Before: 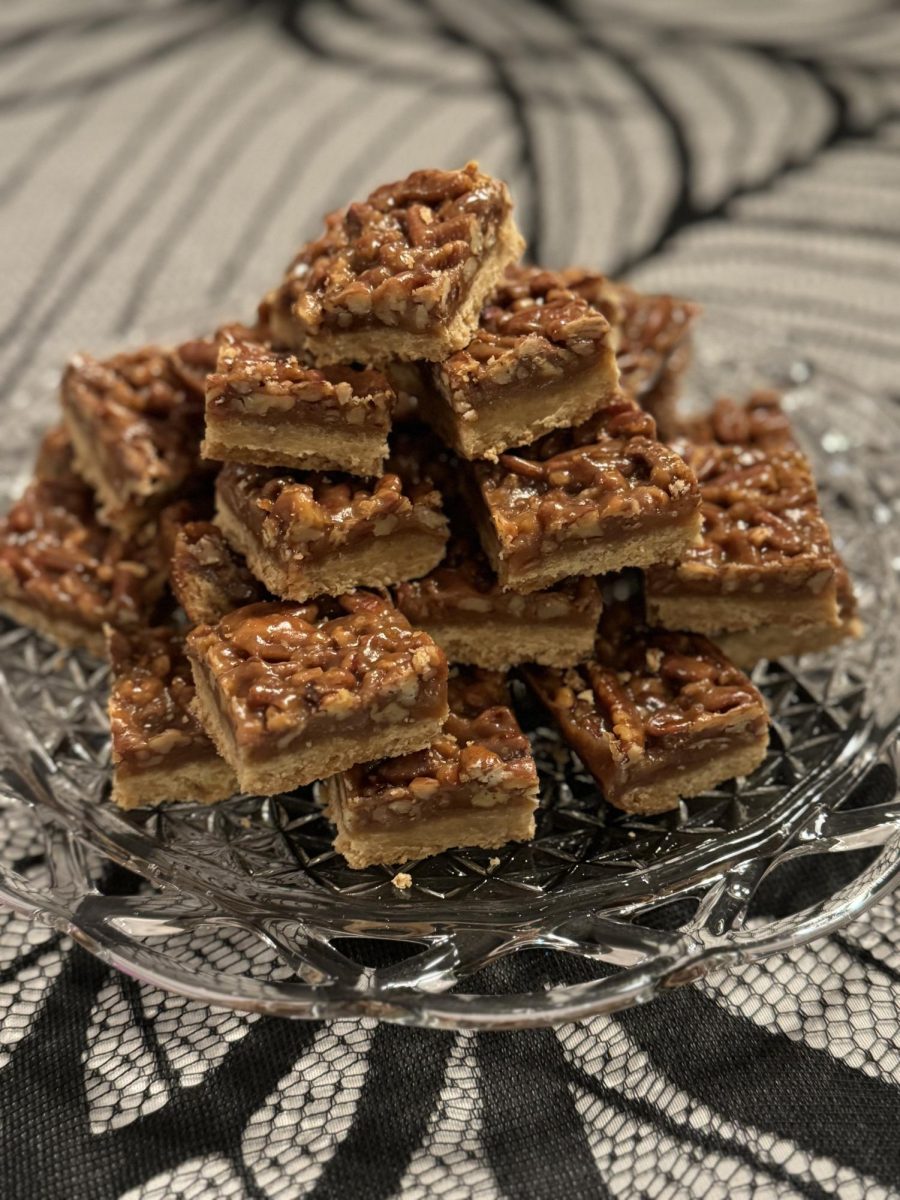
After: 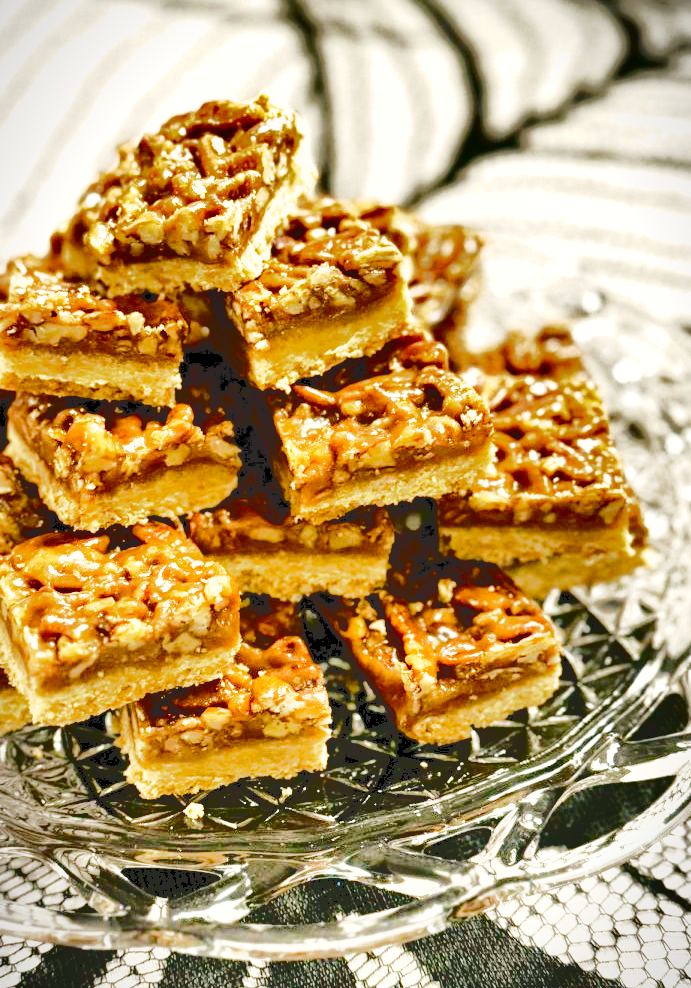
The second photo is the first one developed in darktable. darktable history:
crop: left 23.169%, top 5.876%, bottom 11.728%
exposure: black level correction 0.001, exposure 1.837 EV, compensate highlight preservation false
tone curve: curves: ch0 [(0, 0) (0.003, 0.198) (0.011, 0.198) (0.025, 0.198) (0.044, 0.198) (0.069, 0.201) (0.1, 0.202) (0.136, 0.207) (0.177, 0.212) (0.224, 0.222) (0.277, 0.27) (0.335, 0.332) (0.399, 0.422) (0.468, 0.542) (0.543, 0.626) (0.623, 0.698) (0.709, 0.764) (0.801, 0.82) (0.898, 0.863) (1, 1)], color space Lab, independent channels, preserve colors none
color balance rgb: shadows lift › luminance -7.763%, shadows lift › chroma 2.384%, shadows lift › hue 162.42°, highlights gain › luminance 6.484%, highlights gain › chroma 2.603%, highlights gain › hue 92.64°, perceptual saturation grading › global saturation 34.694%, perceptual saturation grading › highlights -29.845%, perceptual saturation grading › shadows 34.648%
vignetting: fall-off start 100.51%, fall-off radius 65.05%, automatic ratio true, unbound false
shadows and highlights: white point adjustment -3.78, highlights -63.62, soften with gaussian
base curve: curves: ch0 [(0, 0) (0.028, 0.03) (0.121, 0.232) (0.46, 0.748) (0.859, 0.968) (1, 1)], preserve colors none
